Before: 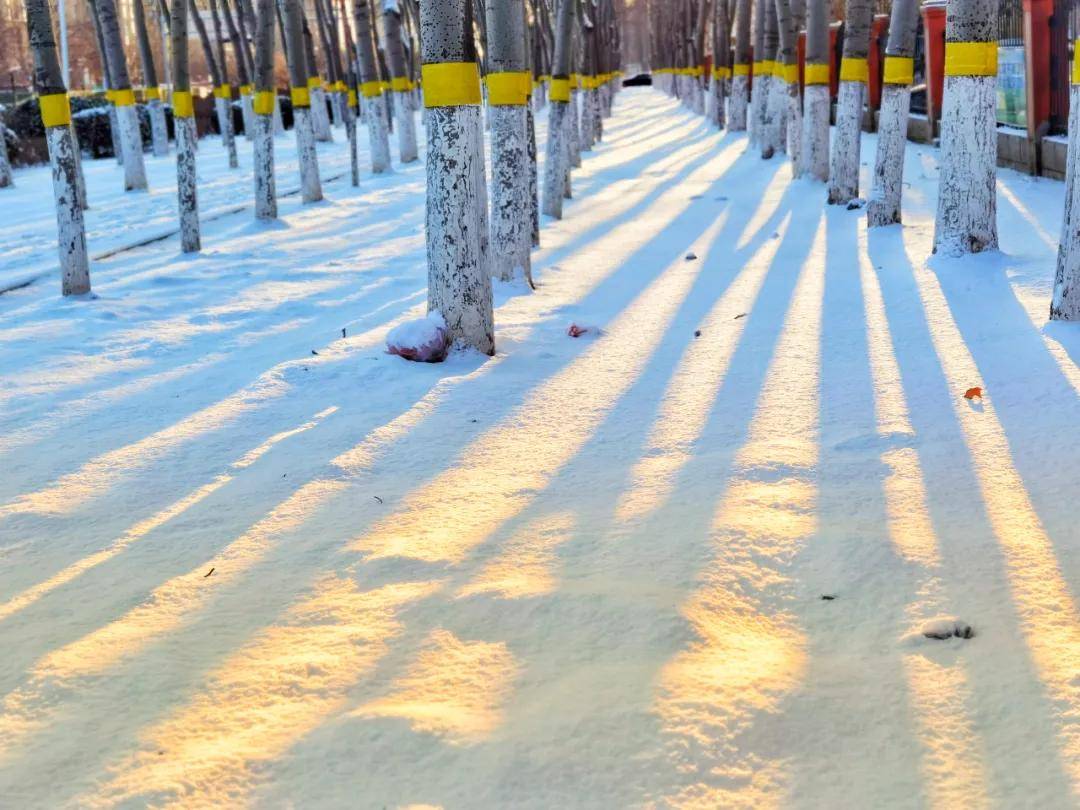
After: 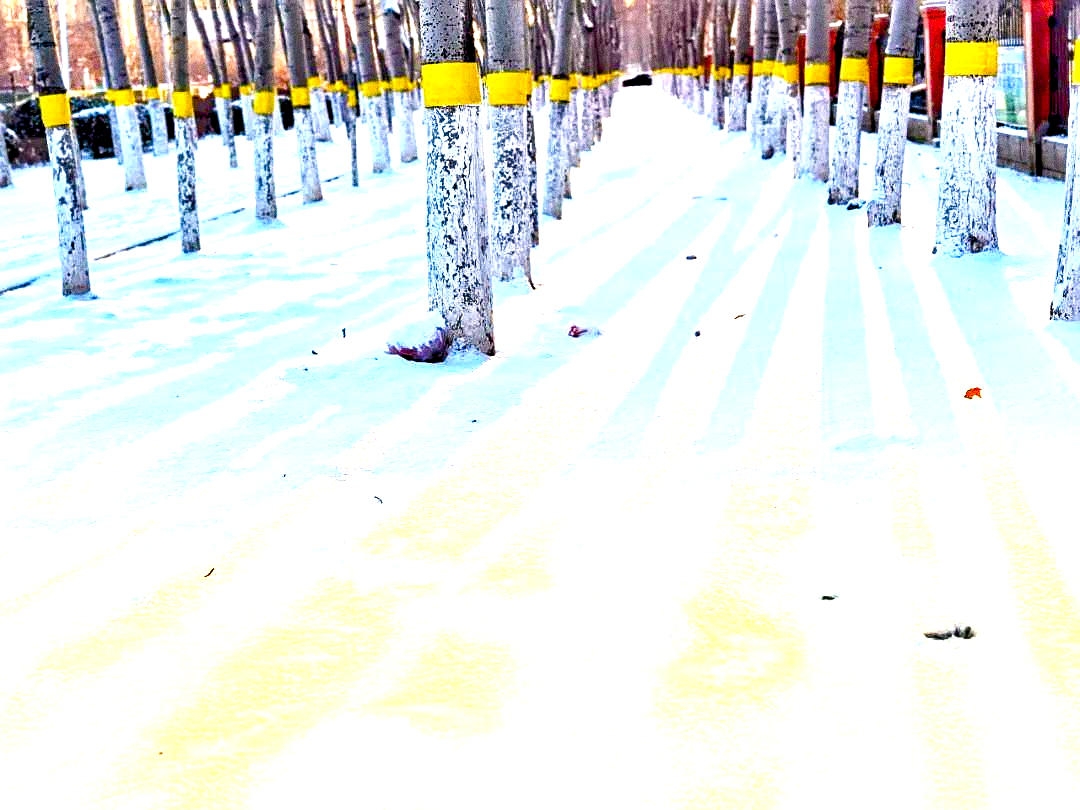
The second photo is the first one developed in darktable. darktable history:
sharpen: on, module defaults
color balance rgb: global offset › luminance -0.51%, perceptual saturation grading › global saturation 27.53%, perceptual saturation grading › highlights -25%, perceptual saturation grading › shadows 25%, perceptual brilliance grading › highlights 6.62%, perceptual brilliance grading › mid-tones 17.07%, perceptual brilliance grading › shadows -5.23%
graduated density: density 0.38 EV, hardness 21%, rotation -6.11°, saturation 32%
grain: coarseness 0.09 ISO, strength 40%
exposure: black level correction 0.009, exposure 1.425 EV, compensate highlight preservation false
shadows and highlights: shadows 52.34, highlights -28.23, soften with gaussian
